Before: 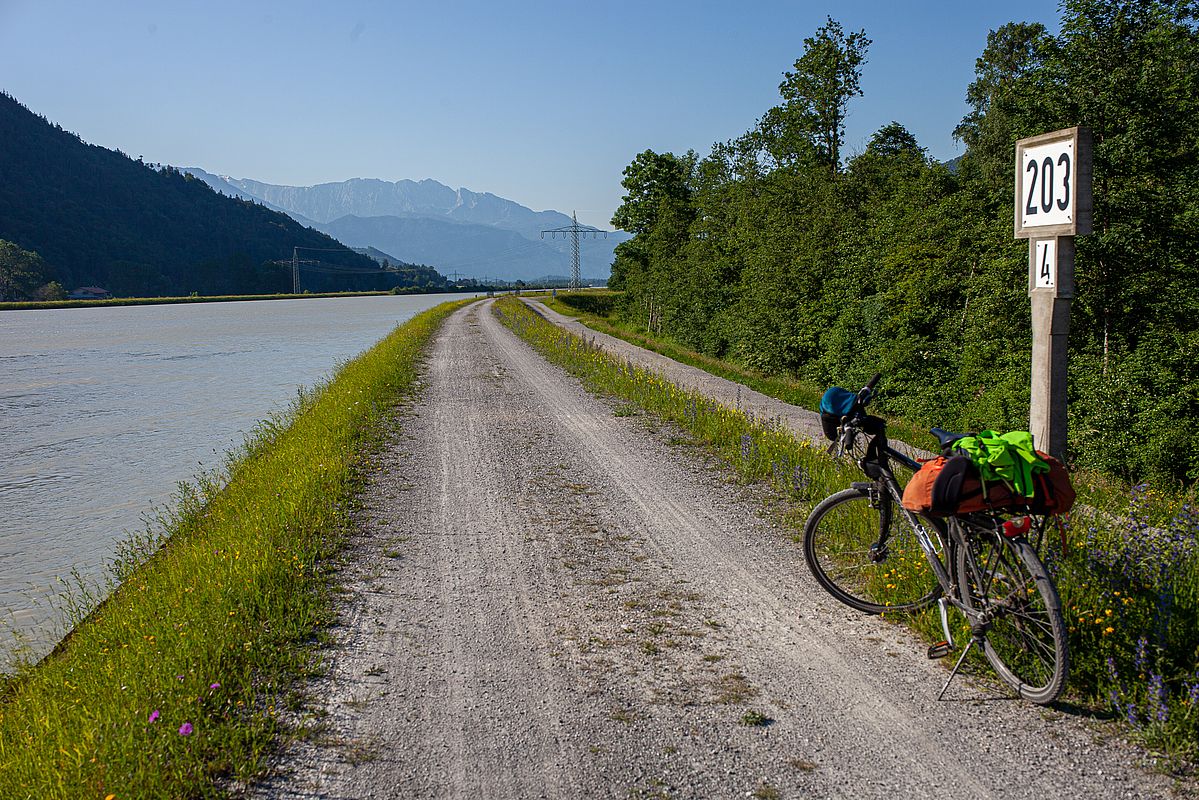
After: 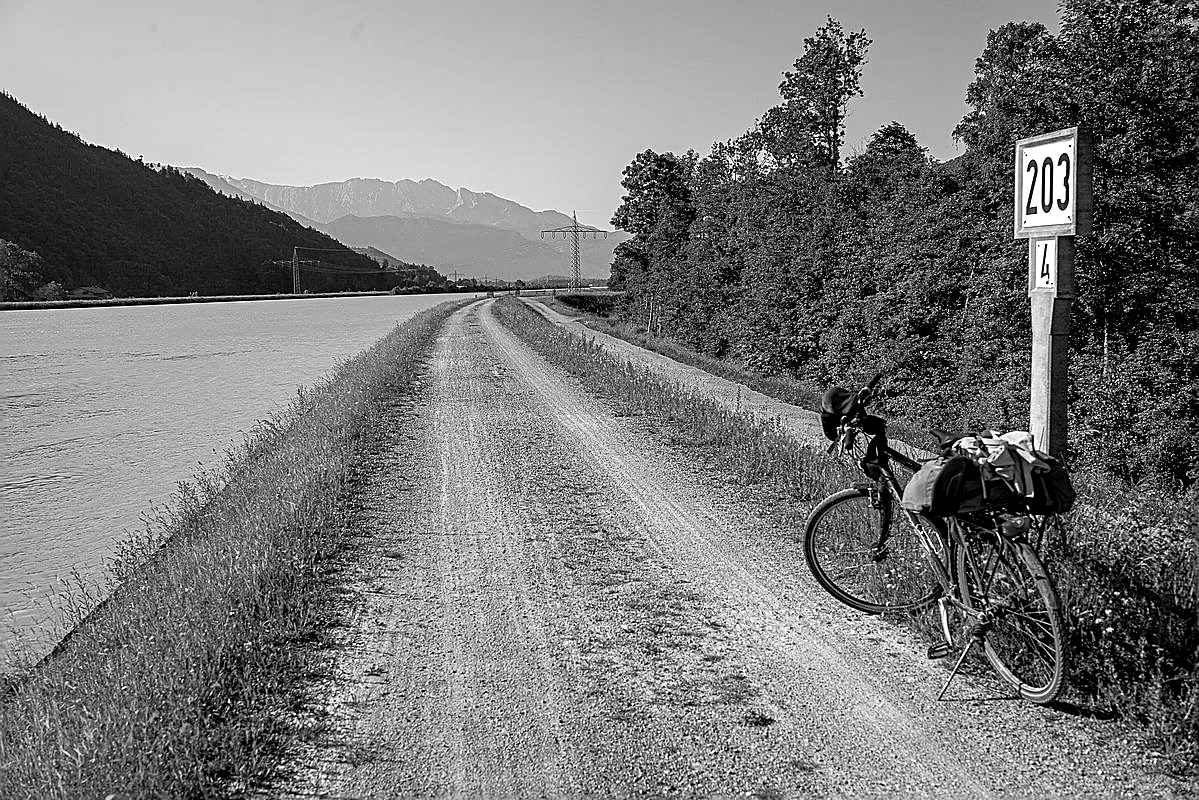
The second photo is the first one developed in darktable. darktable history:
monochrome: on, module defaults
sharpen: on, module defaults
exposure: black level correction 0.005, exposure 0.417 EV, compensate highlight preservation false
